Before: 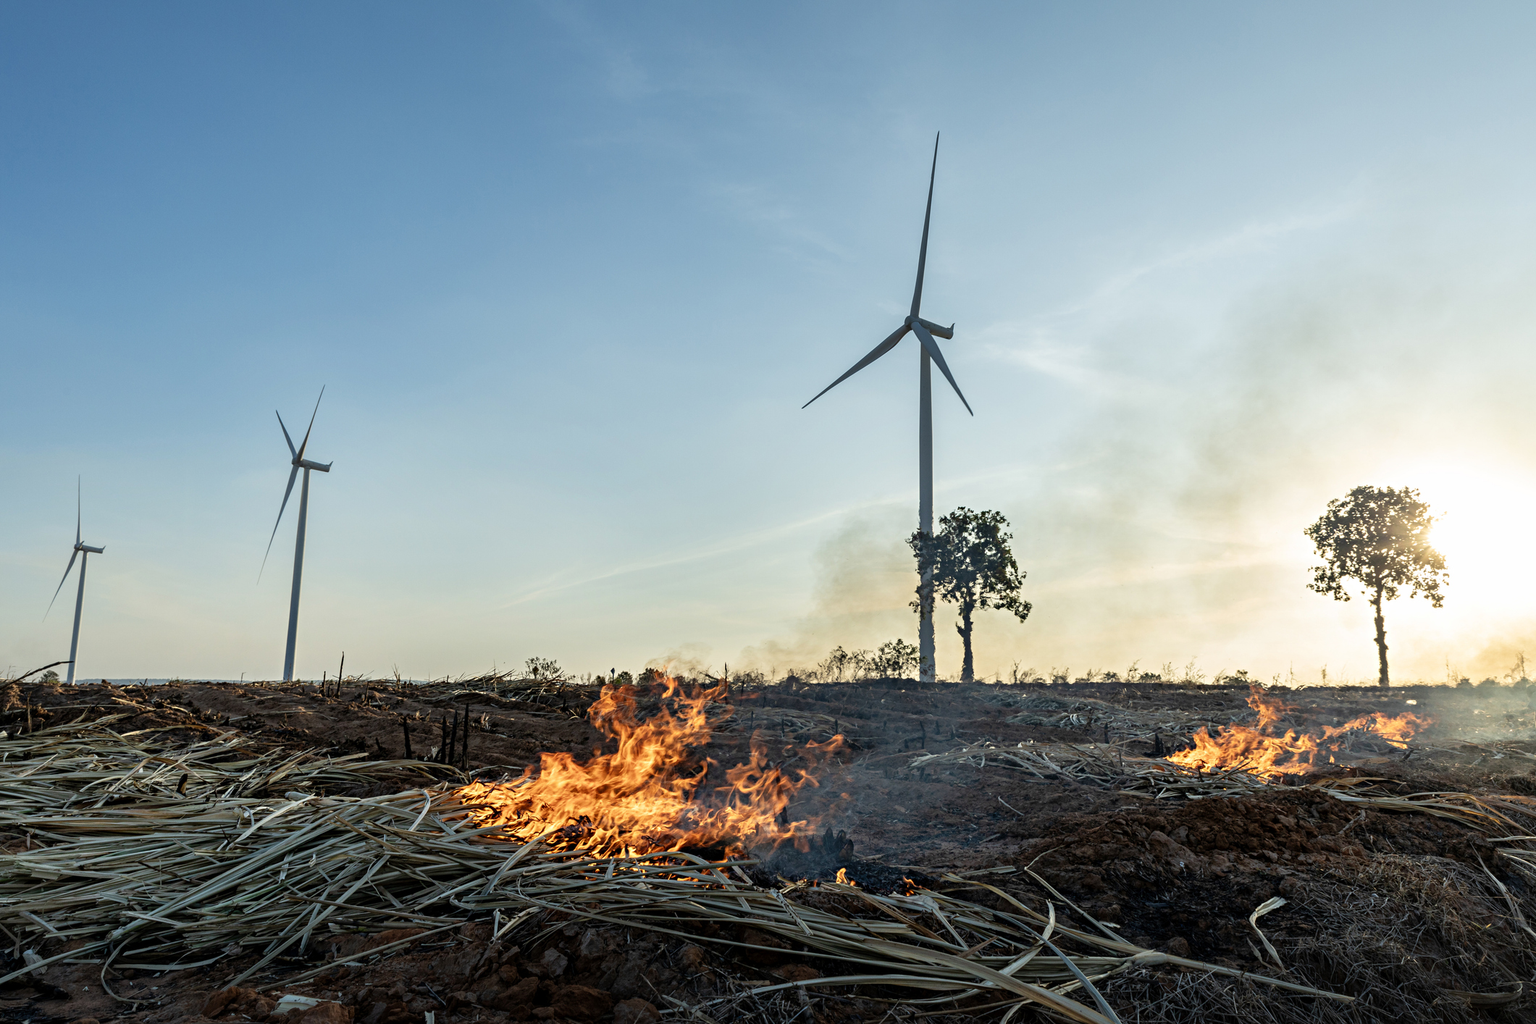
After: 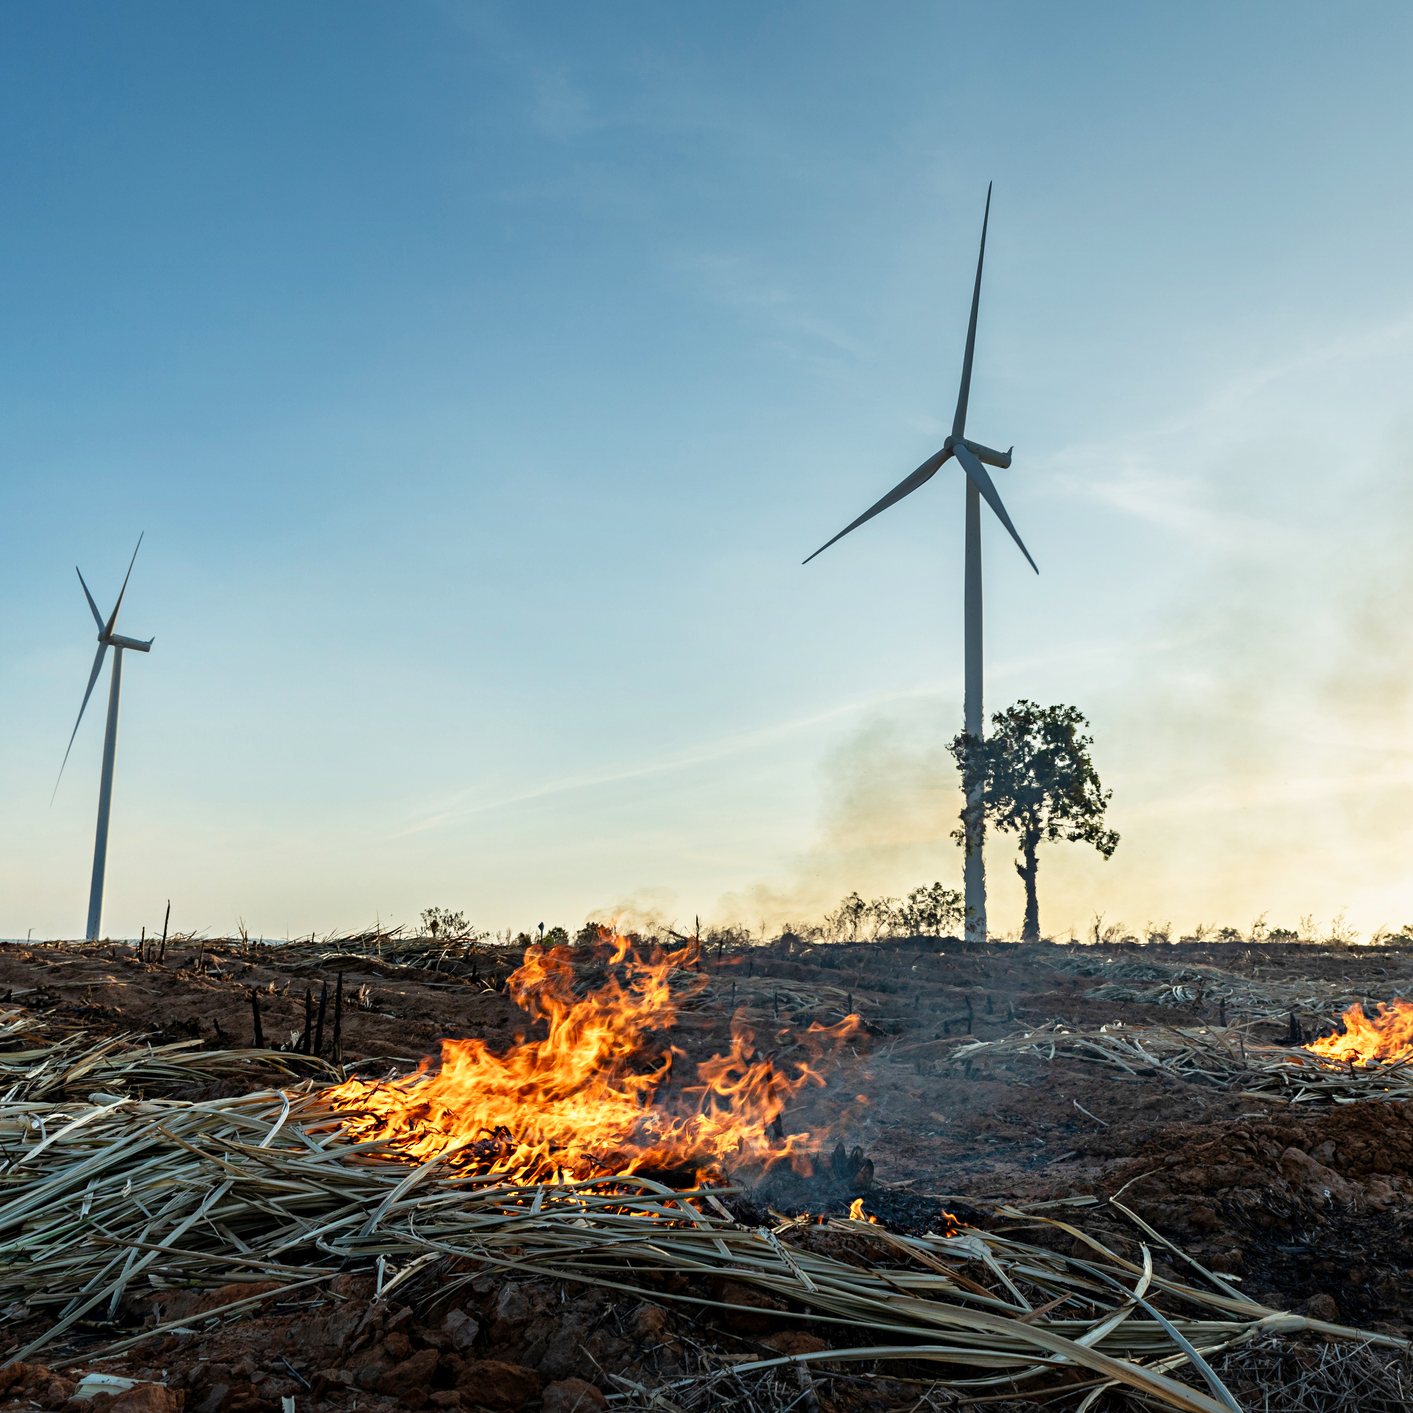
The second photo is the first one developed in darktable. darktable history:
base curve: curves: ch0 [(0, 0) (0.688, 0.865) (1, 1)], preserve colors none
crop and rotate: left 14.385%, right 18.948%
graduated density: on, module defaults
